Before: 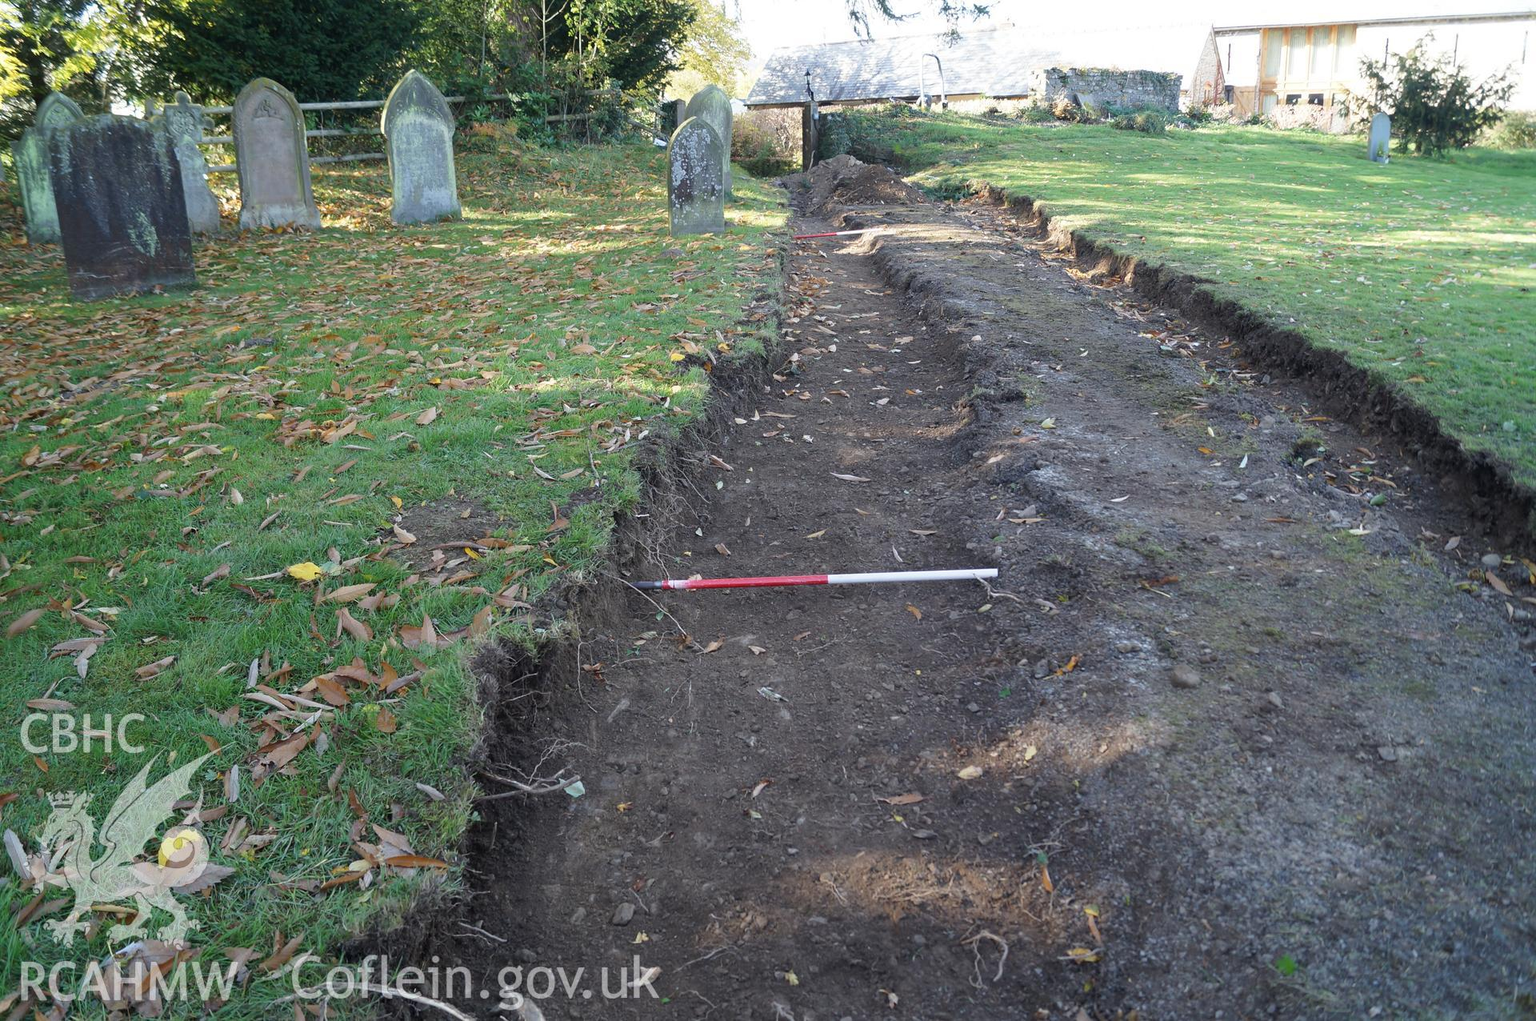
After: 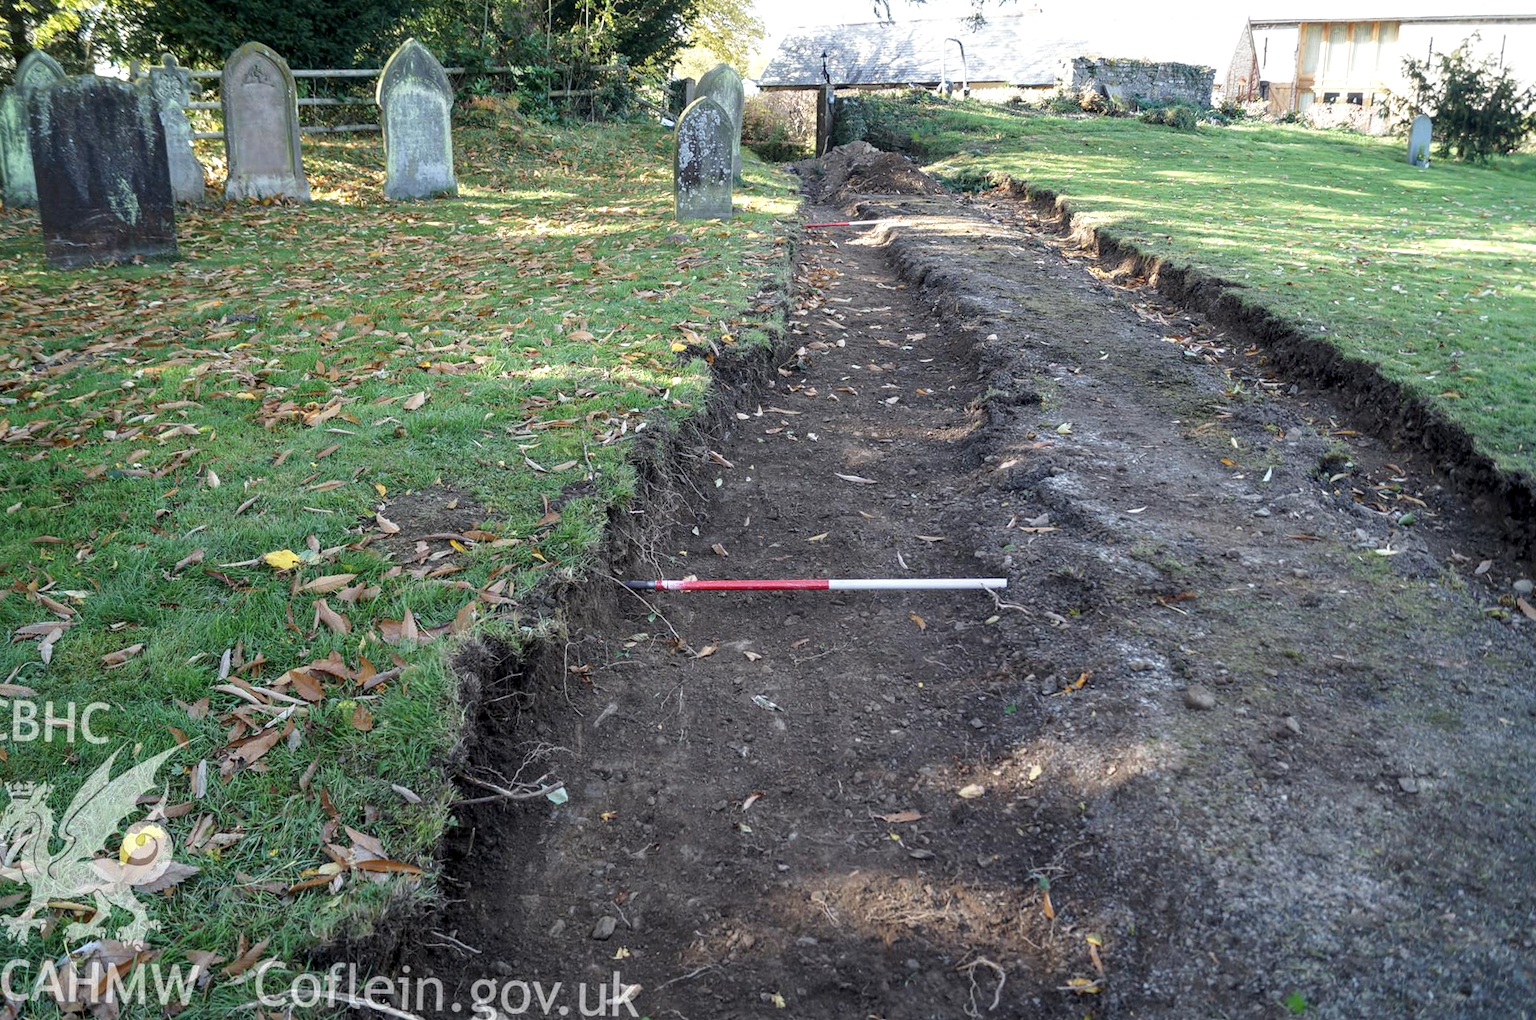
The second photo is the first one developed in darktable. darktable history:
crop and rotate: angle -1.77°
local contrast: detail 142%
